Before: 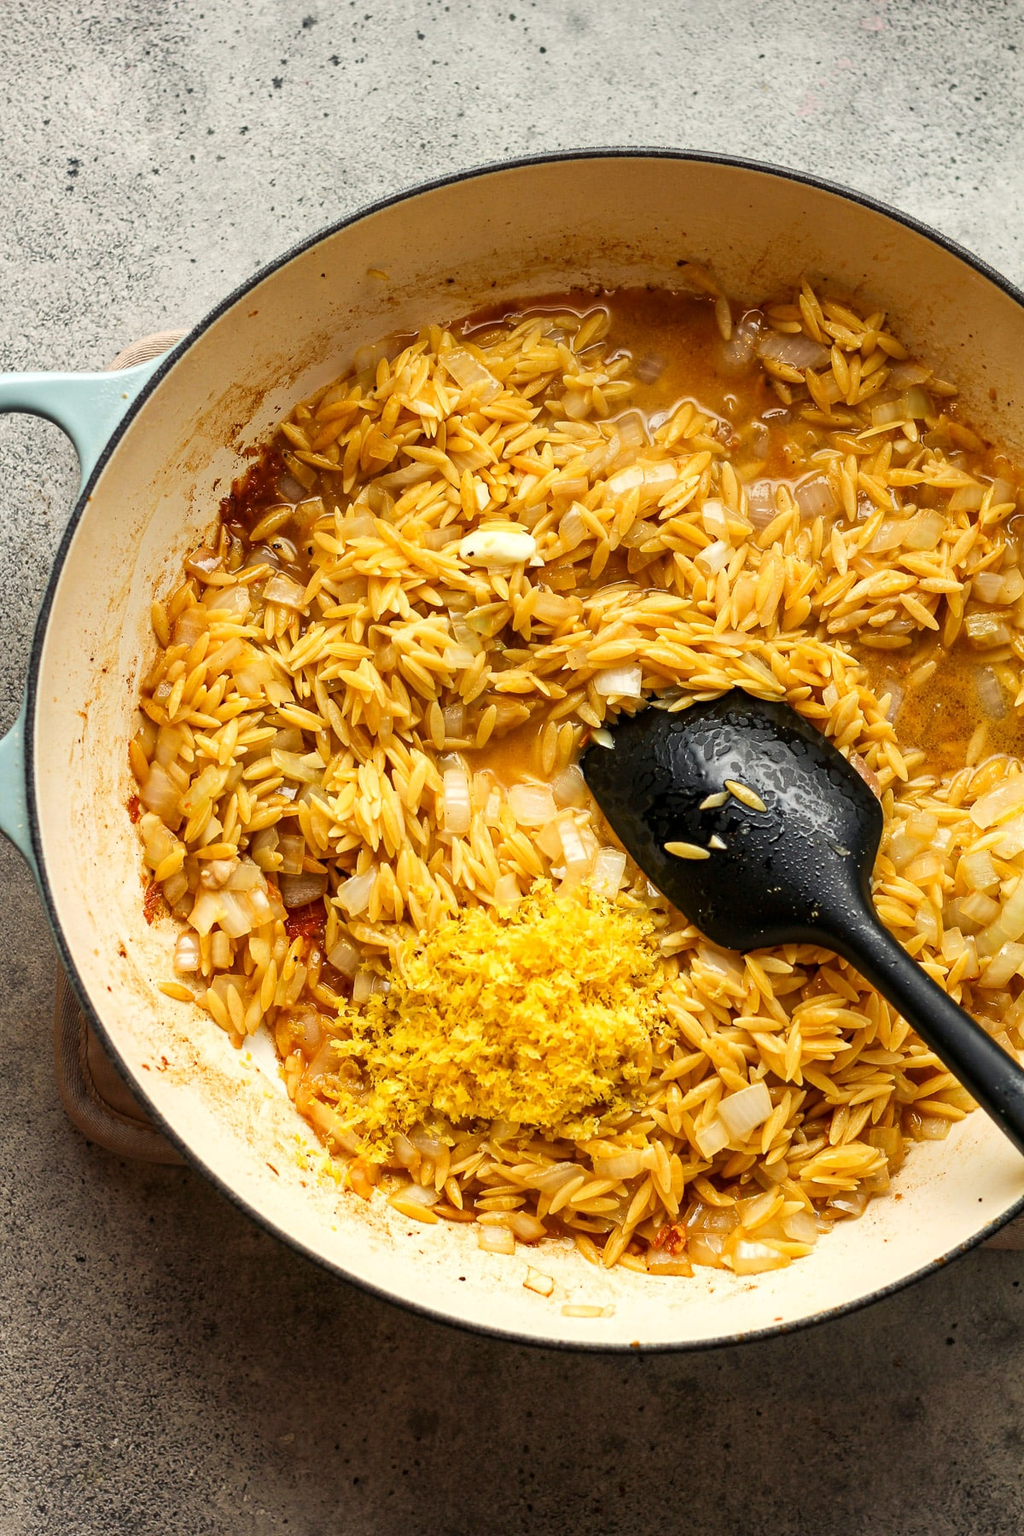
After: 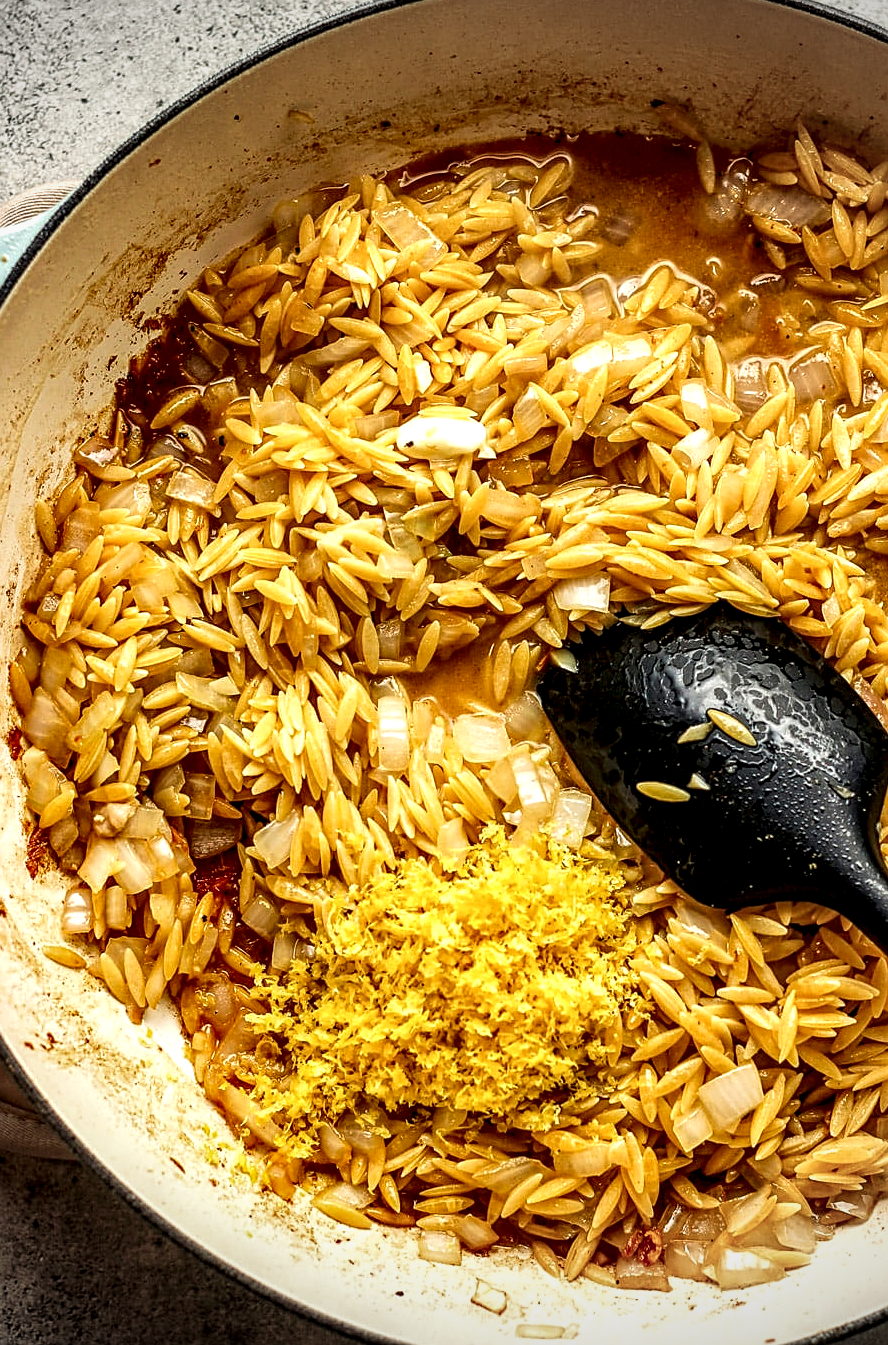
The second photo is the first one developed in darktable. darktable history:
vignetting: fall-off start 97.2%, width/height ratio 1.184, unbound false
velvia: on, module defaults
crop and rotate: left 11.906%, top 11.39%, right 14.058%, bottom 13.849%
local contrast: highlights 19%, detail 187%
sharpen: on, module defaults
